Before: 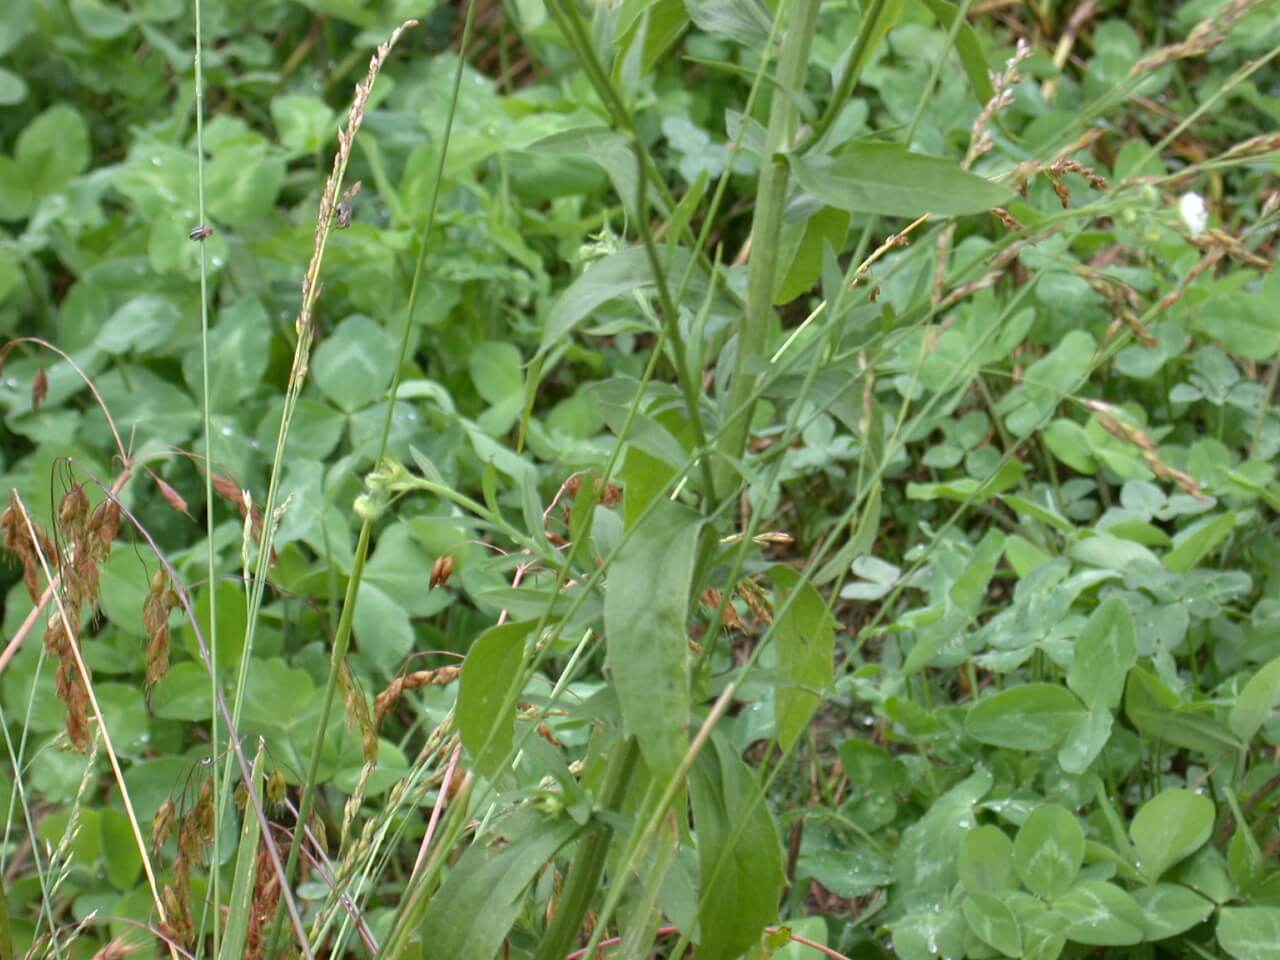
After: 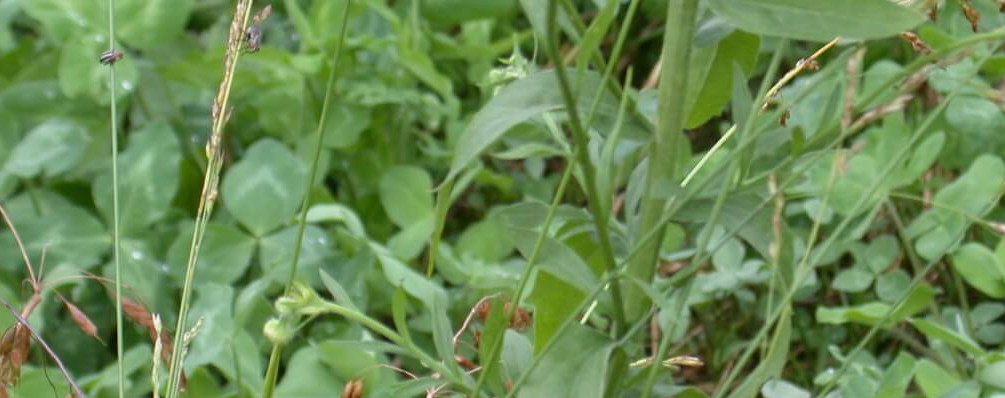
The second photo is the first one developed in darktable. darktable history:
exposure: exposure -0.153 EV, compensate highlight preservation false
crop: left 7.036%, top 18.398%, right 14.379%, bottom 40.043%
